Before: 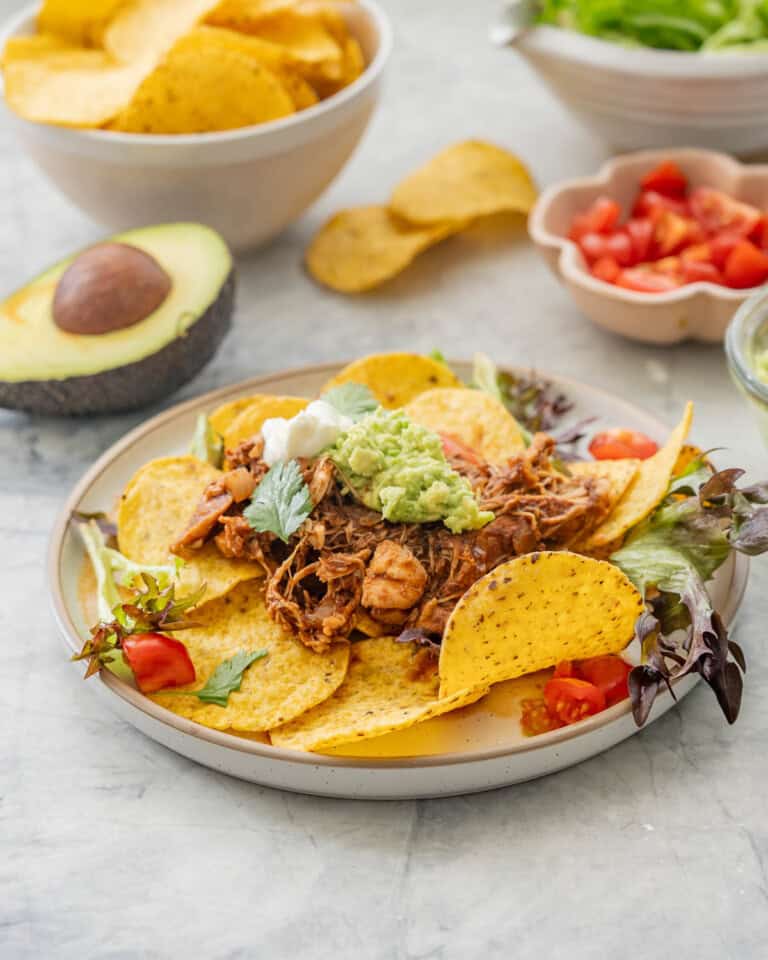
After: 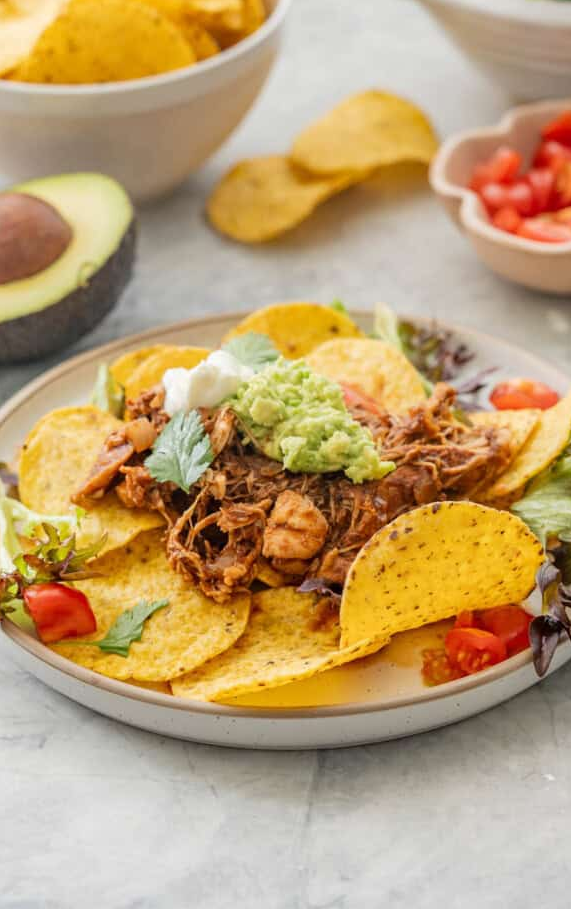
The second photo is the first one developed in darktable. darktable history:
crop and rotate: left 12.918%, top 5.243%, right 12.618%
